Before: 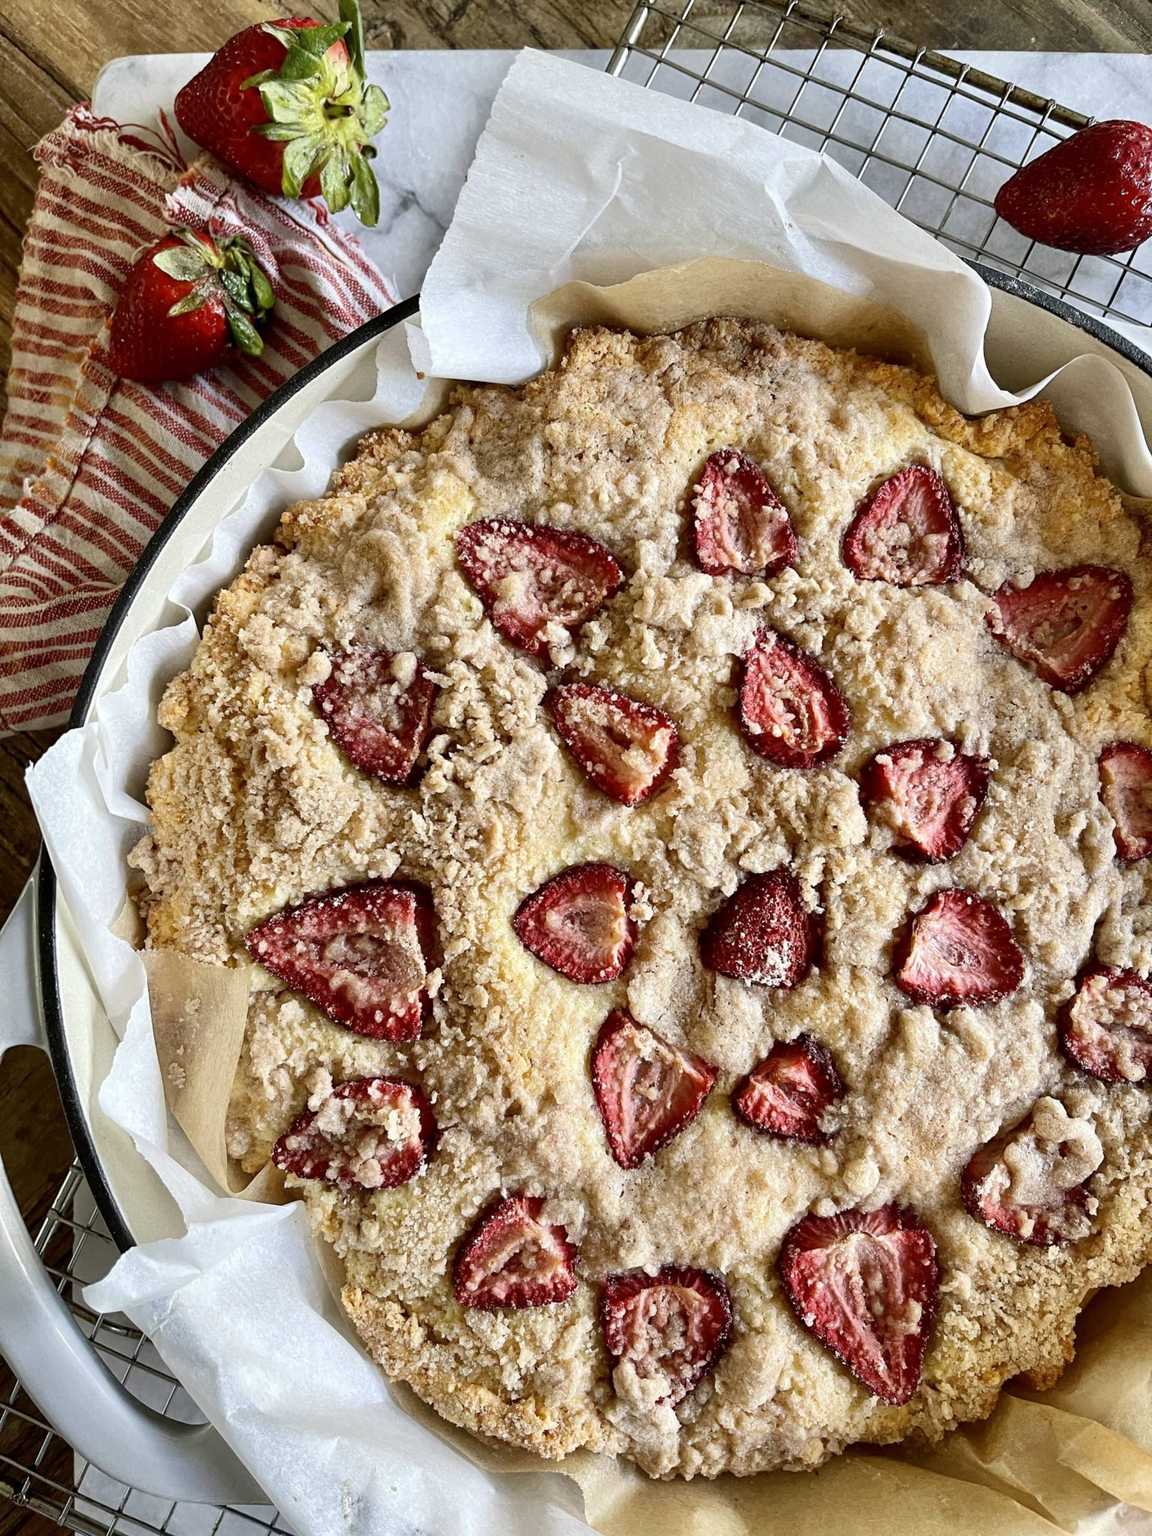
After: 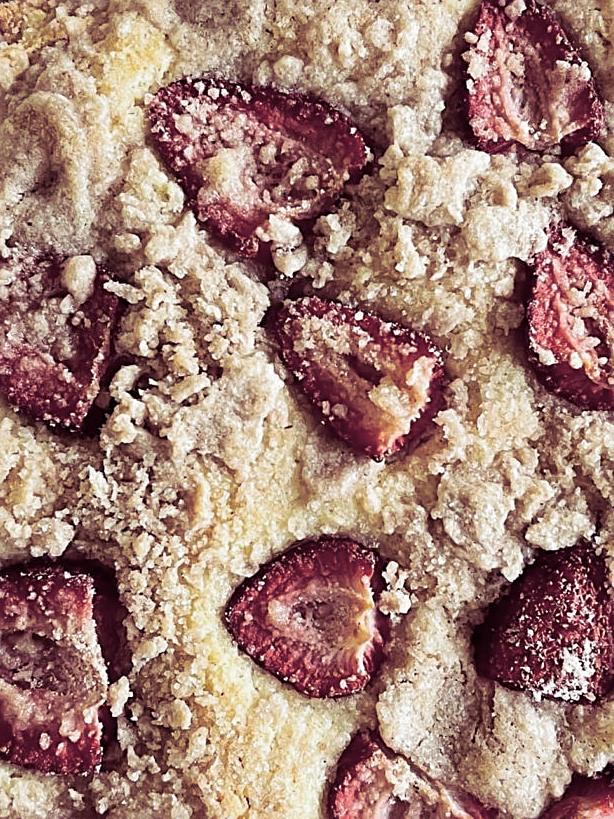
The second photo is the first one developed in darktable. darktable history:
sharpen: on, module defaults
crop: left 30%, top 30%, right 30%, bottom 30%
split-toning: shadows › hue 316.8°, shadows › saturation 0.47, highlights › hue 201.6°, highlights › saturation 0, balance -41.97, compress 28.01%
